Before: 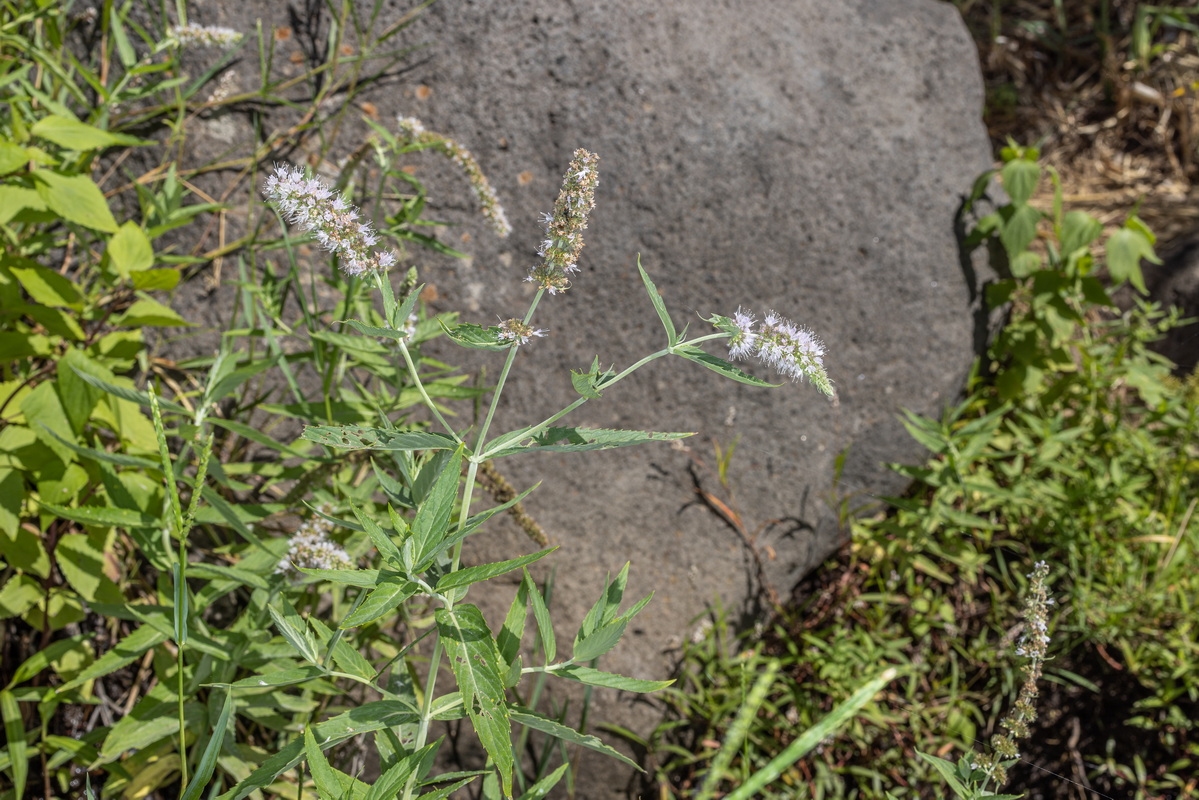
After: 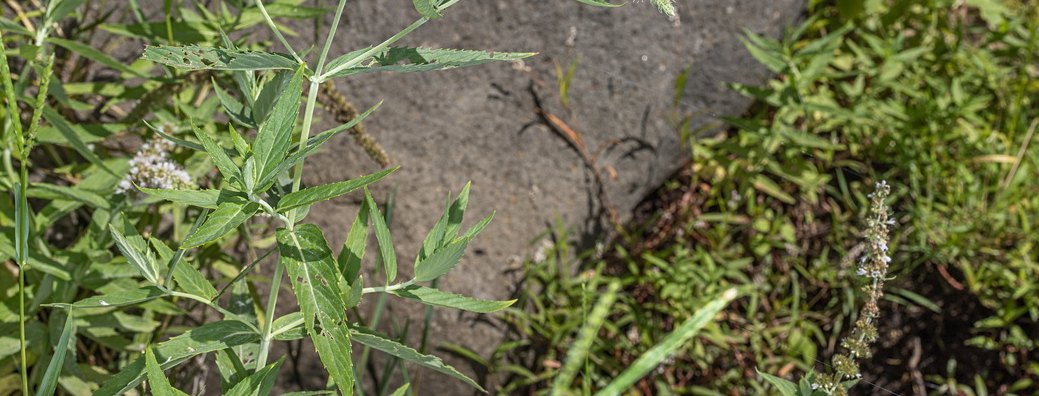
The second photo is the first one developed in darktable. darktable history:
sharpen: amount 0.212
exposure: black level correction 0, exposure 0.393 EV, compensate highlight preservation false
tone equalizer: -8 EV 0.272 EV, -7 EV 0.379 EV, -6 EV 0.377 EV, -5 EV 0.243 EV, -3 EV -0.245 EV, -2 EV -0.439 EV, -1 EV -0.416 EV, +0 EV -0.241 EV
crop and rotate: left 13.309%, top 47.557%, bottom 2.833%
